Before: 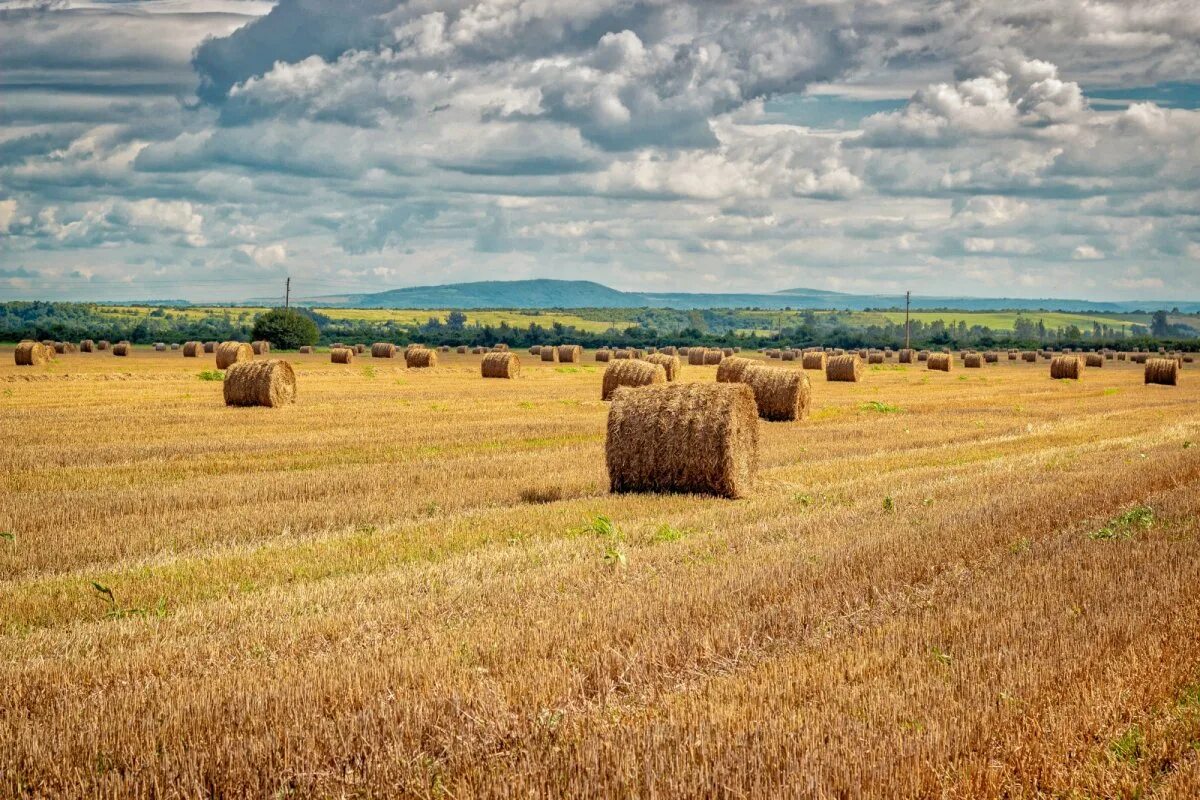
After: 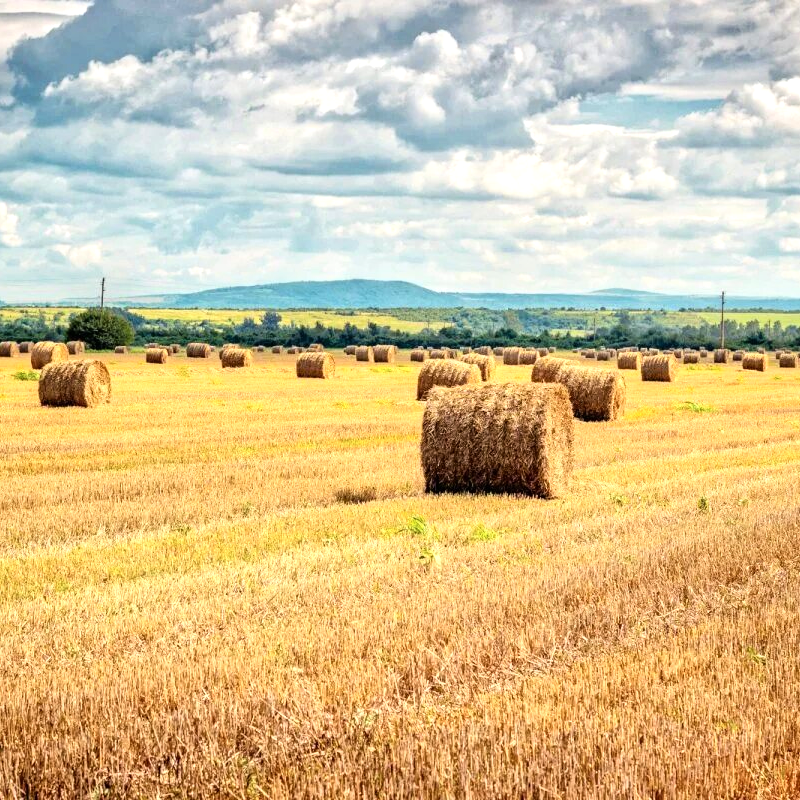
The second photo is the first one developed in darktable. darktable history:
contrast brightness saturation: contrast 0.155, brightness 0.044
color correction: highlights b* -0.035
crop: left 15.433%, right 17.897%
tone equalizer: -8 EV -0.783 EV, -7 EV -0.69 EV, -6 EV -0.586 EV, -5 EV -0.409 EV, -3 EV 0.396 EV, -2 EV 0.6 EV, -1 EV 0.685 EV, +0 EV 0.735 EV, mask exposure compensation -0.507 EV
